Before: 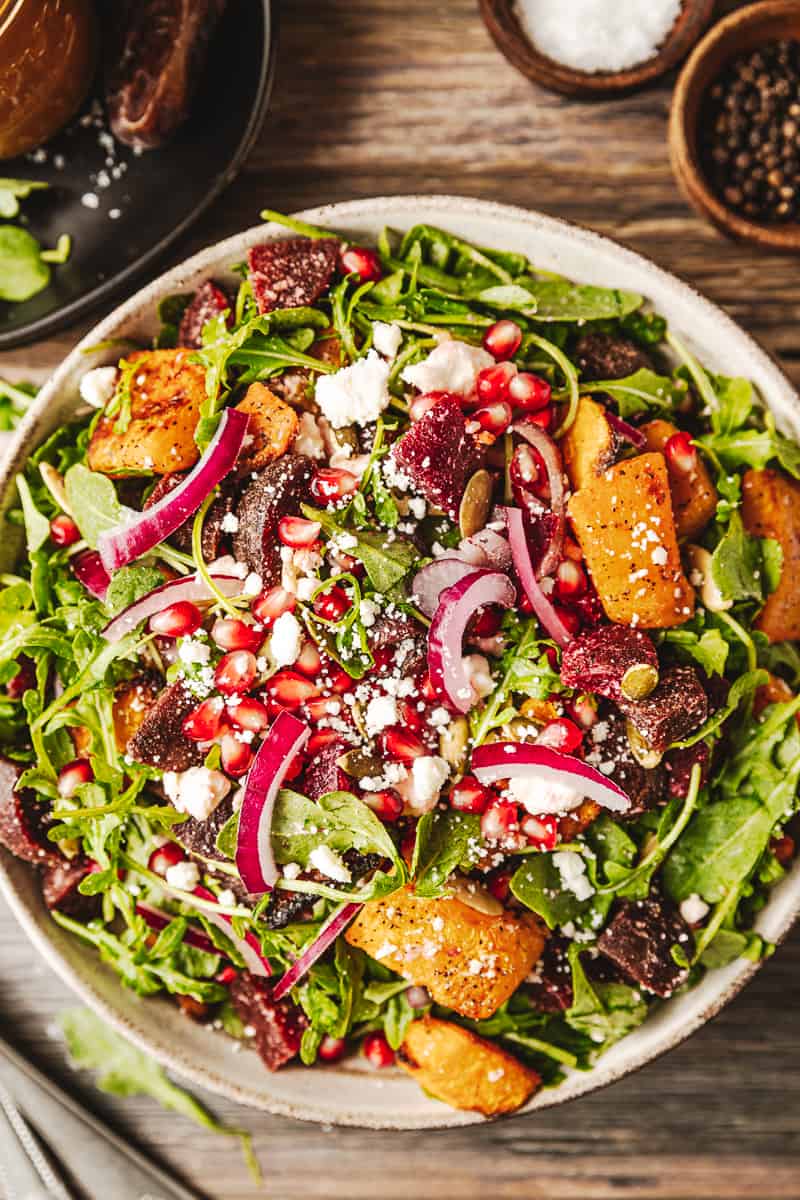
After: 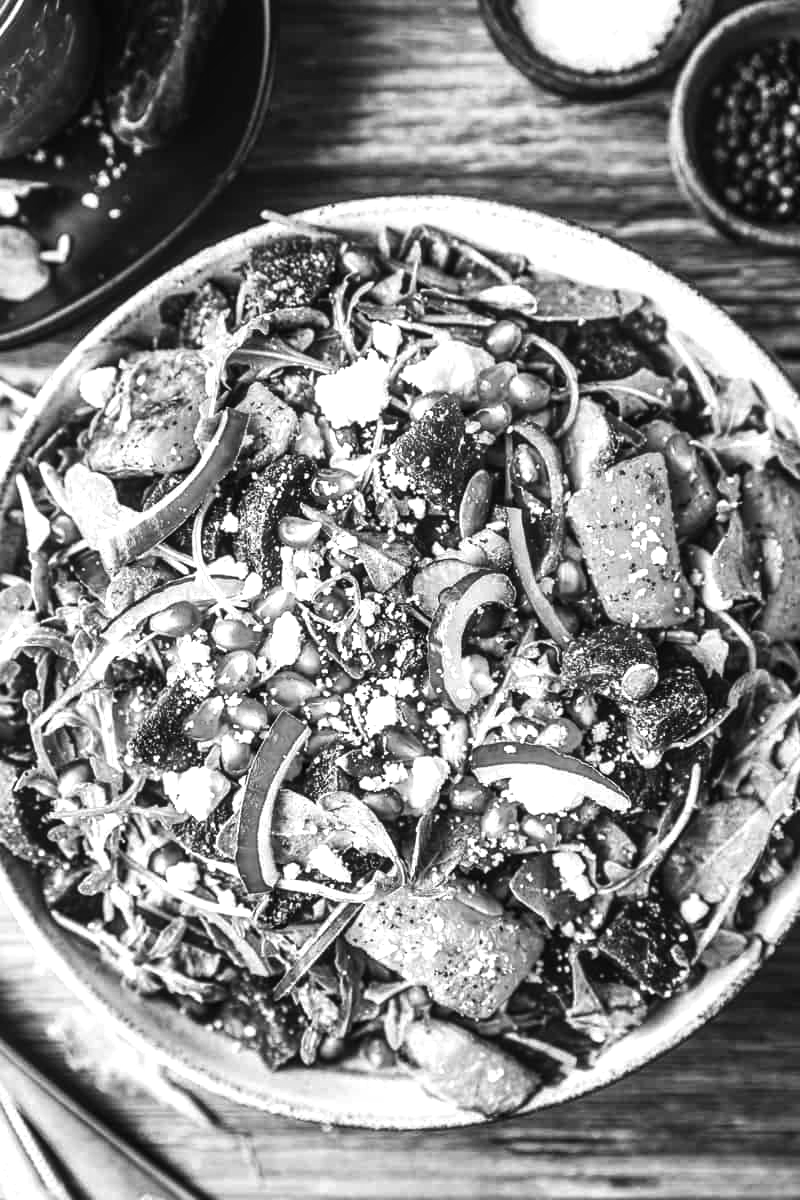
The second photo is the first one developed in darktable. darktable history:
white balance: emerald 1
monochrome: a 16.01, b -2.65, highlights 0.52
local contrast: on, module defaults
tone equalizer: -8 EV -0.75 EV, -7 EV -0.7 EV, -6 EV -0.6 EV, -5 EV -0.4 EV, -3 EV 0.4 EV, -2 EV 0.6 EV, -1 EV 0.7 EV, +0 EV 0.75 EV, edges refinement/feathering 500, mask exposure compensation -1.57 EV, preserve details no
